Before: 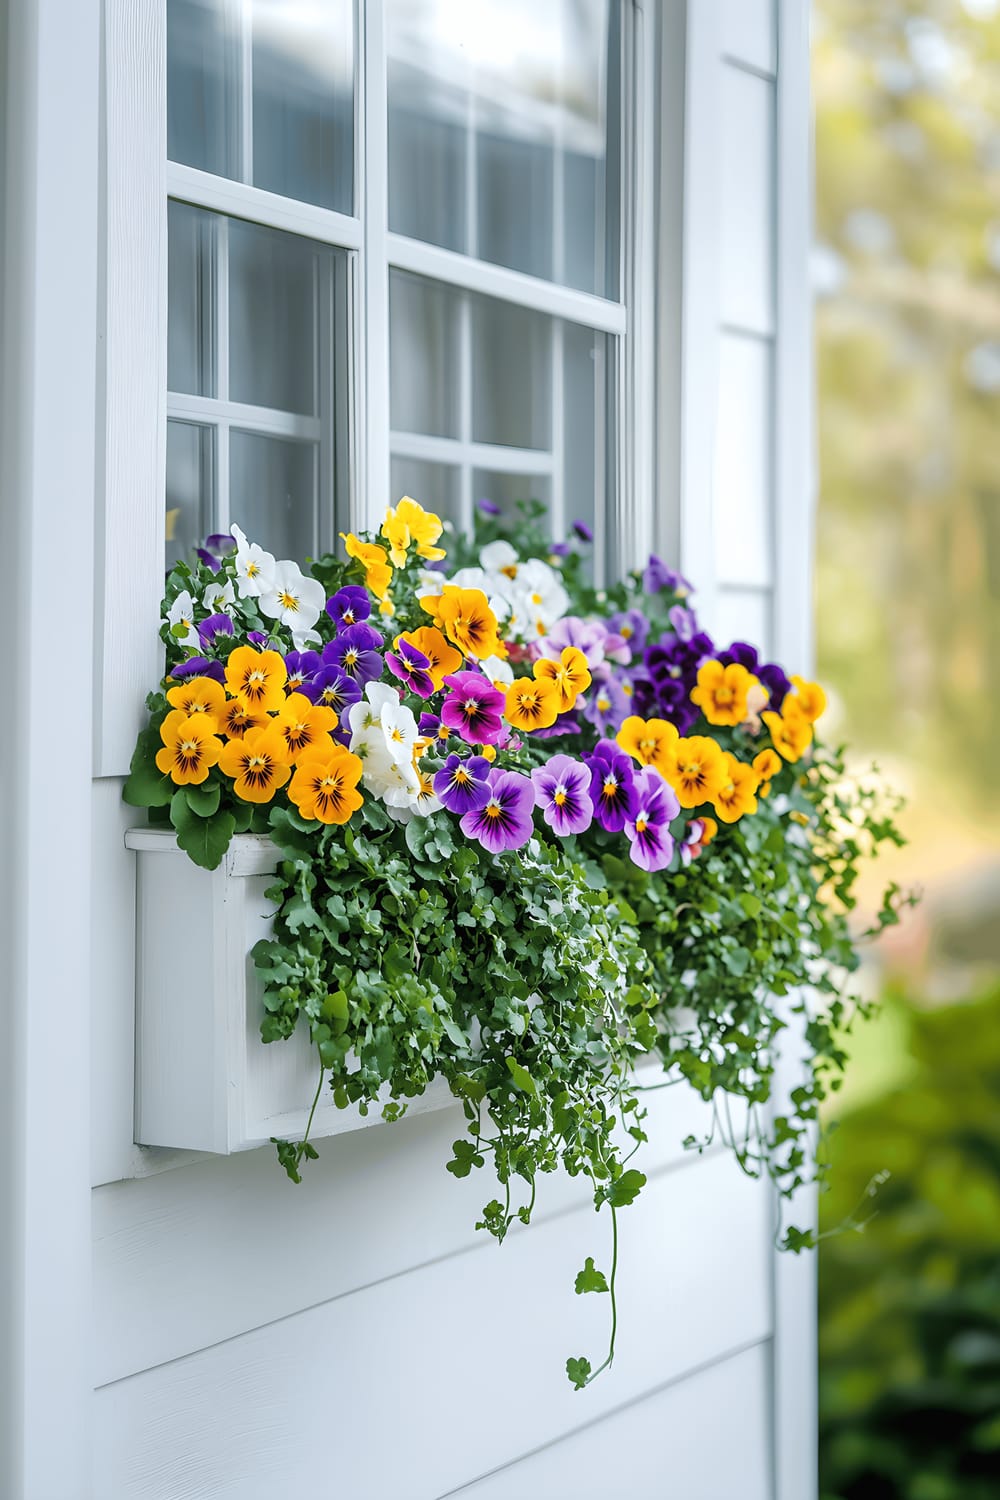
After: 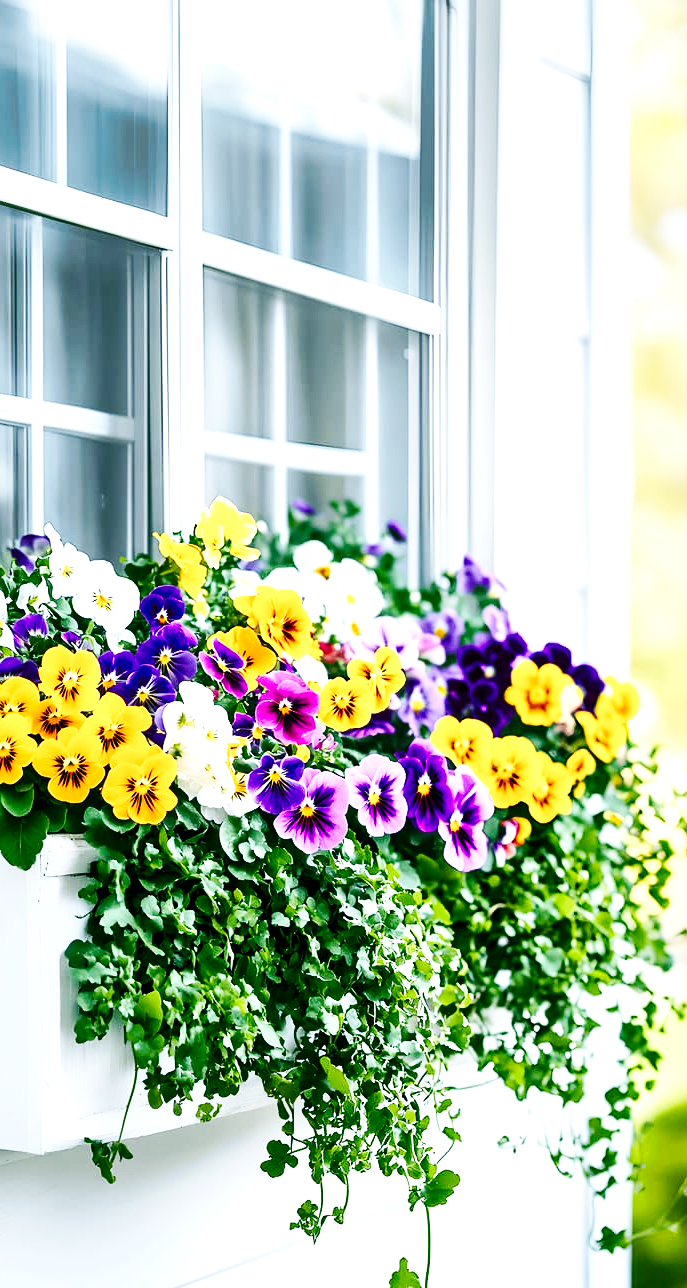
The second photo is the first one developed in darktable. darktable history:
levels: mode automatic
local contrast: mode bilateral grid, contrast 21, coarseness 50, detail 119%, midtone range 0.2
crop: left 18.624%, right 12.416%, bottom 14.126%
contrast brightness saturation: contrast 0.097, brightness 0.029, saturation 0.087
base curve: curves: ch0 [(0, 0) (0.032, 0.025) (0.121, 0.166) (0.206, 0.329) (0.605, 0.79) (1, 1)], preserve colors none
color balance rgb: power › chroma 0.508%, power › hue 214.98°, highlights gain › chroma 0.244%, highlights gain › hue 332.2°, perceptual saturation grading › global saturation 20%, perceptual saturation grading › highlights -24.853%, perceptual saturation grading › shadows 49.216%, perceptual brilliance grading › highlights 3.725%, perceptual brilliance grading › mid-tones -17.909%, perceptual brilliance grading › shadows -41.433%
exposure: exposure 0.719 EV, compensate highlight preservation false
